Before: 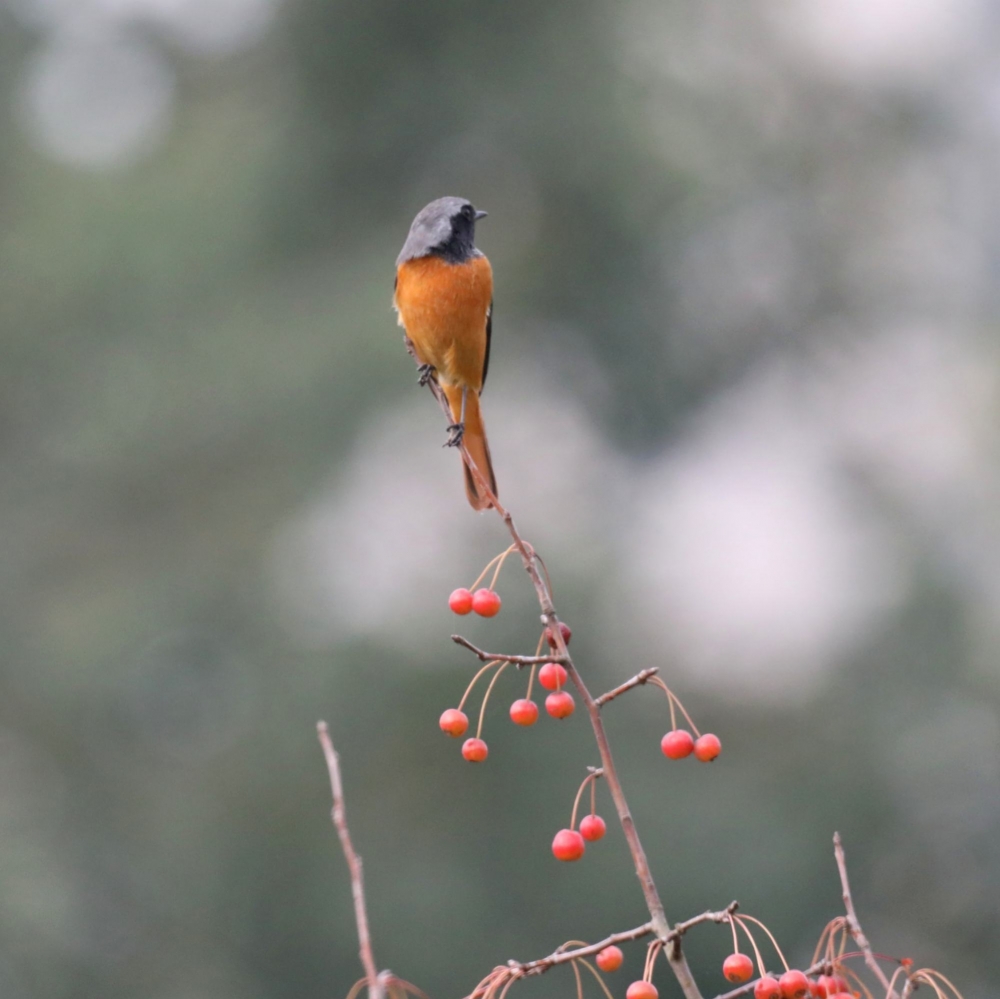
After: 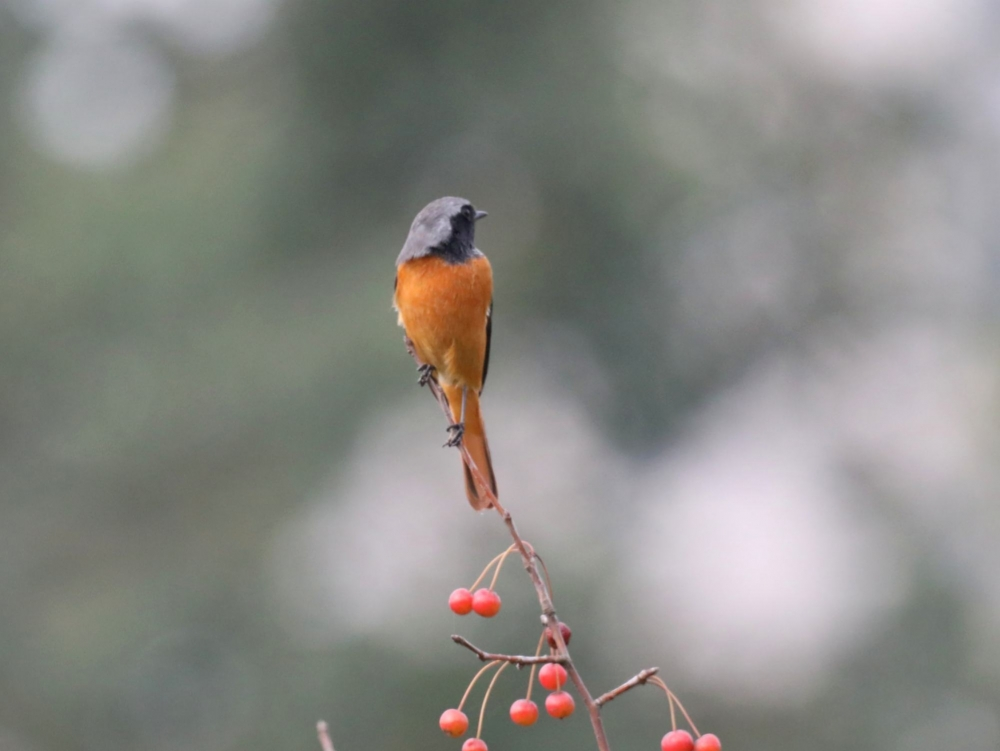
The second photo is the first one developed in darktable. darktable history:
crop: bottom 24.8%
